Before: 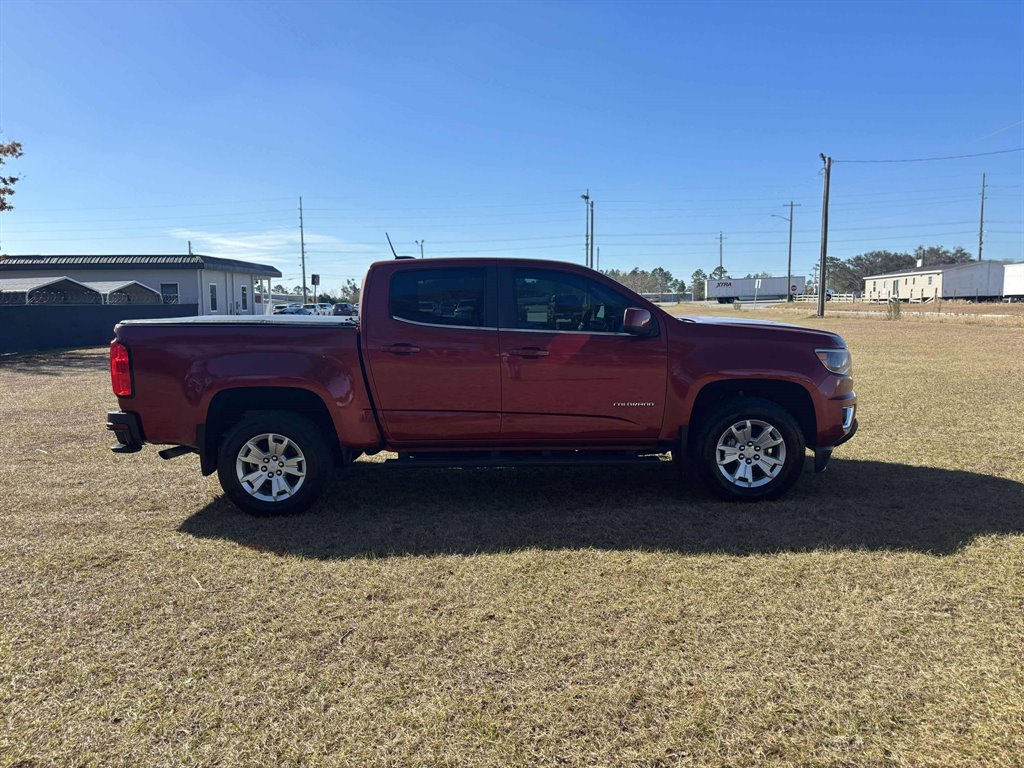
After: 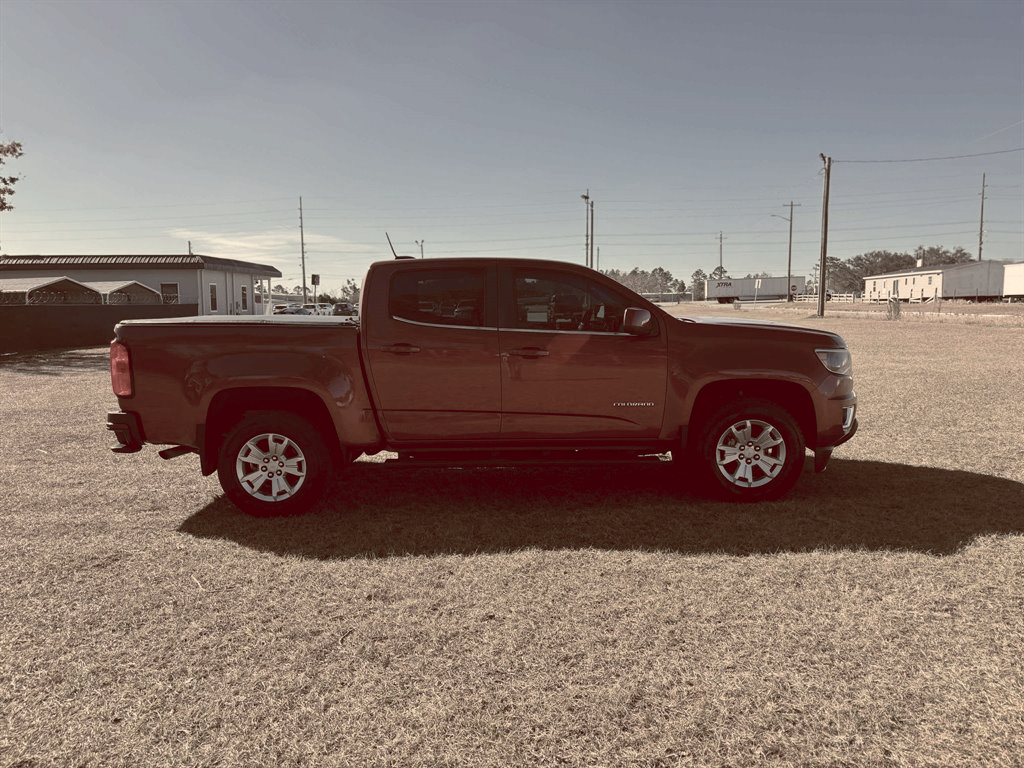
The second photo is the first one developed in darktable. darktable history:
color balance rgb: shadows lift › luminance 1%, shadows lift › chroma 0.2%, shadows lift › hue 20°, power › luminance 1%, power › chroma 0.4%, power › hue 34°, highlights gain › luminance 0.8%, highlights gain › chroma 0.4%, highlights gain › hue 44°, global offset › chroma 0.4%, global offset › hue 34°, white fulcrum 0.08 EV, linear chroma grading › shadows -7%, linear chroma grading › highlights -7%, linear chroma grading › global chroma -10%, linear chroma grading › mid-tones -8%, perceptual saturation grading › global saturation -28%, perceptual saturation grading › highlights -20%, perceptual saturation grading › mid-tones -24%, perceptual saturation grading › shadows -24%, perceptual brilliance grading › global brilliance -1%, perceptual brilliance grading › highlights -1%, perceptual brilliance grading › mid-tones -1%, perceptual brilliance grading › shadows -1%, global vibrance -17%, contrast -6%
white balance: red 1.138, green 0.996, blue 0.812
